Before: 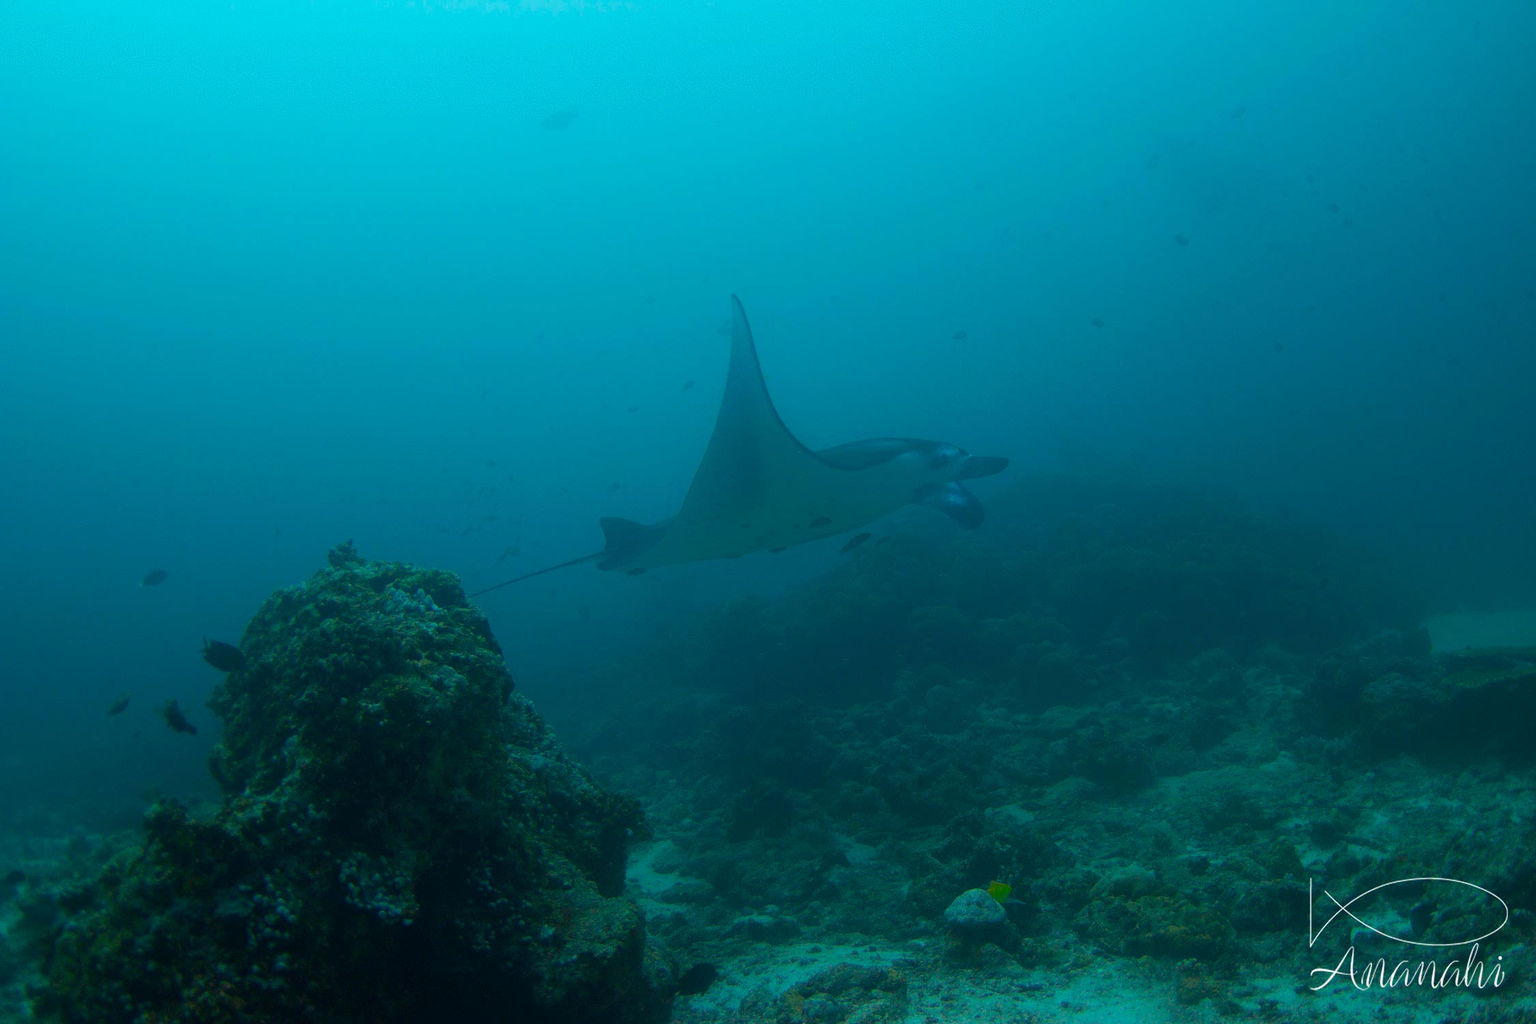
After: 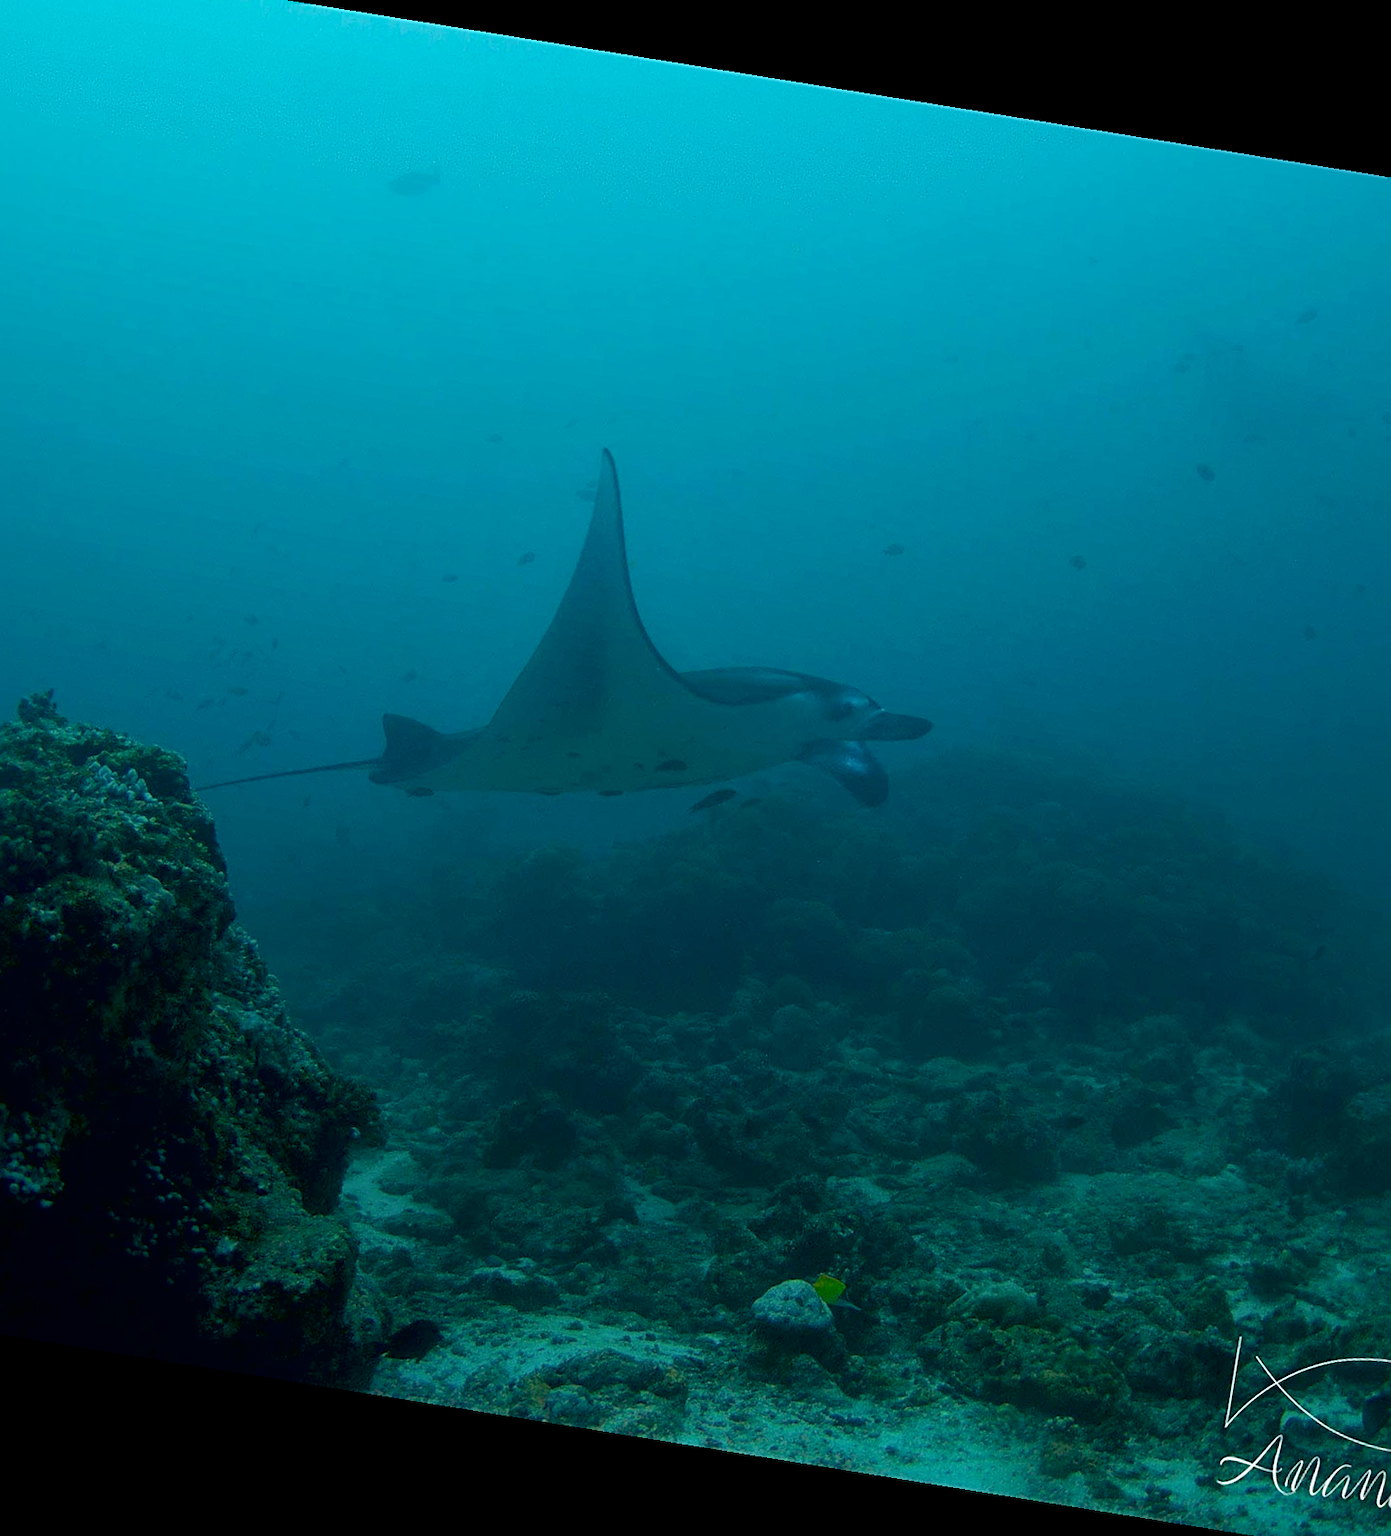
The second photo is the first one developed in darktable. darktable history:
local contrast: mode bilateral grid, contrast 20, coarseness 50, detail 144%, midtone range 0.2
crop and rotate: left 22.918%, top 5.629%, right 14.711%, bottom 2.247%
white balance: emerald 1
exposure: black level correction 0.009, exposure -0.159 EV, compensate highlight preservation false
rotate and perspective: rotation 9.12°, automatic cropping off
sharpen: on, module defaults
